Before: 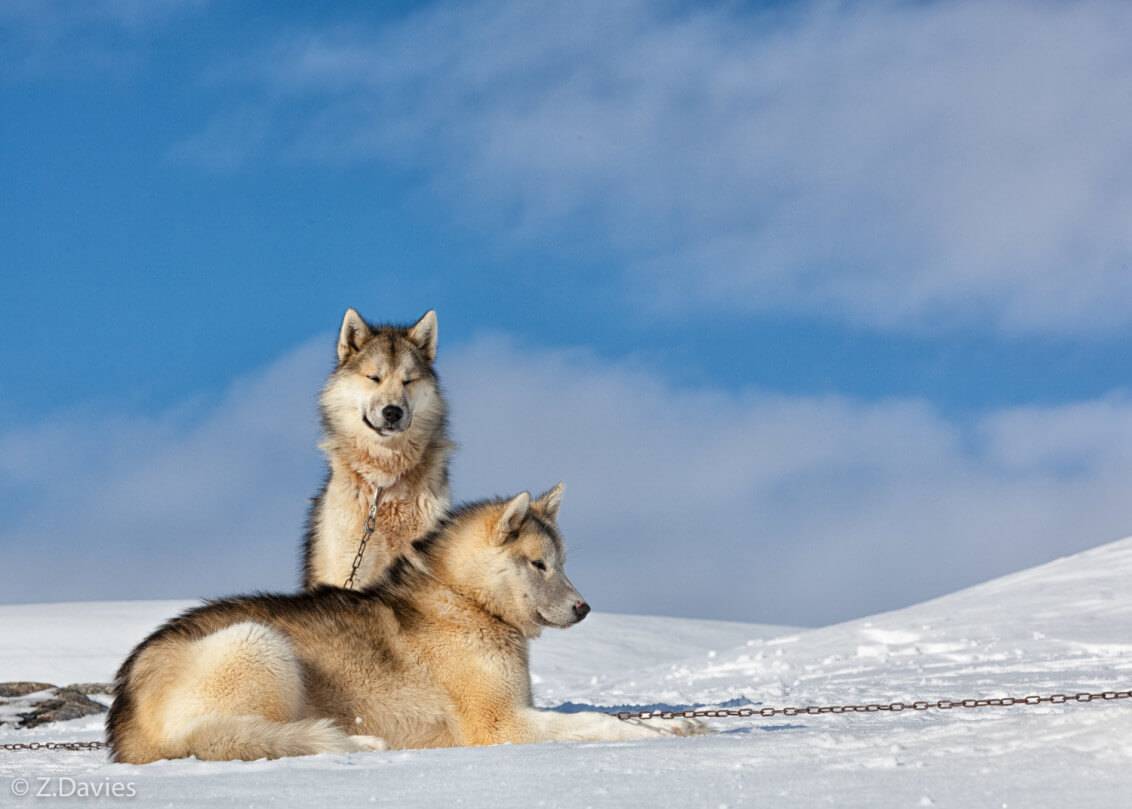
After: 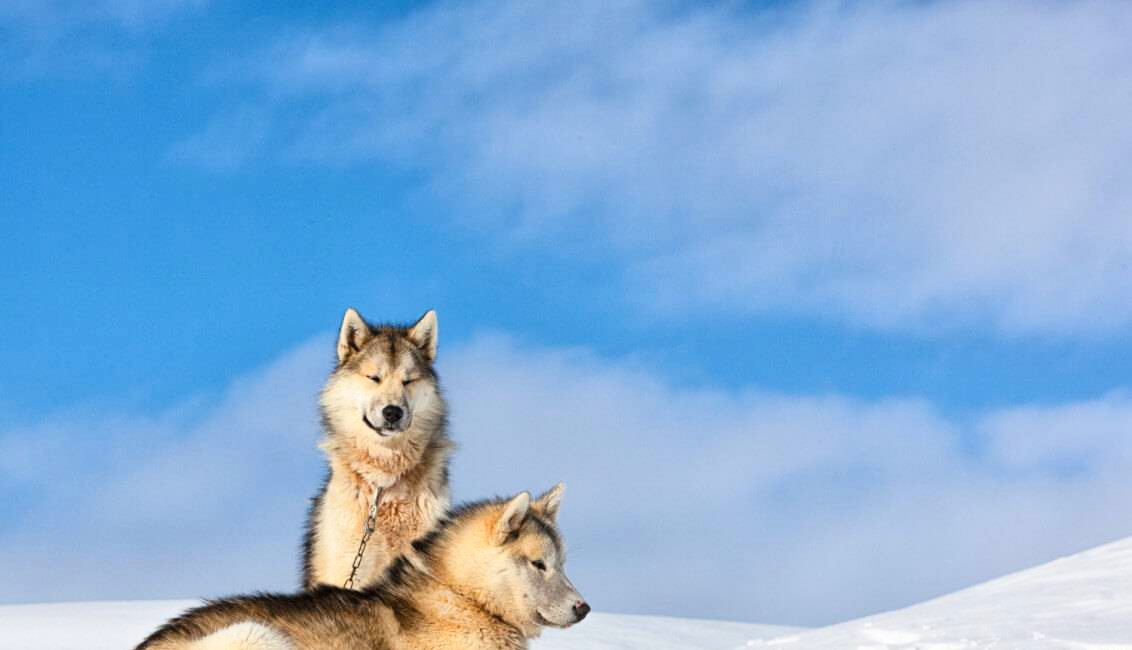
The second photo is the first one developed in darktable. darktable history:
crop: bottom 19.644%
contrast brightness saturation: contrast 0.2, brightness 0.16, saturation 0.22
